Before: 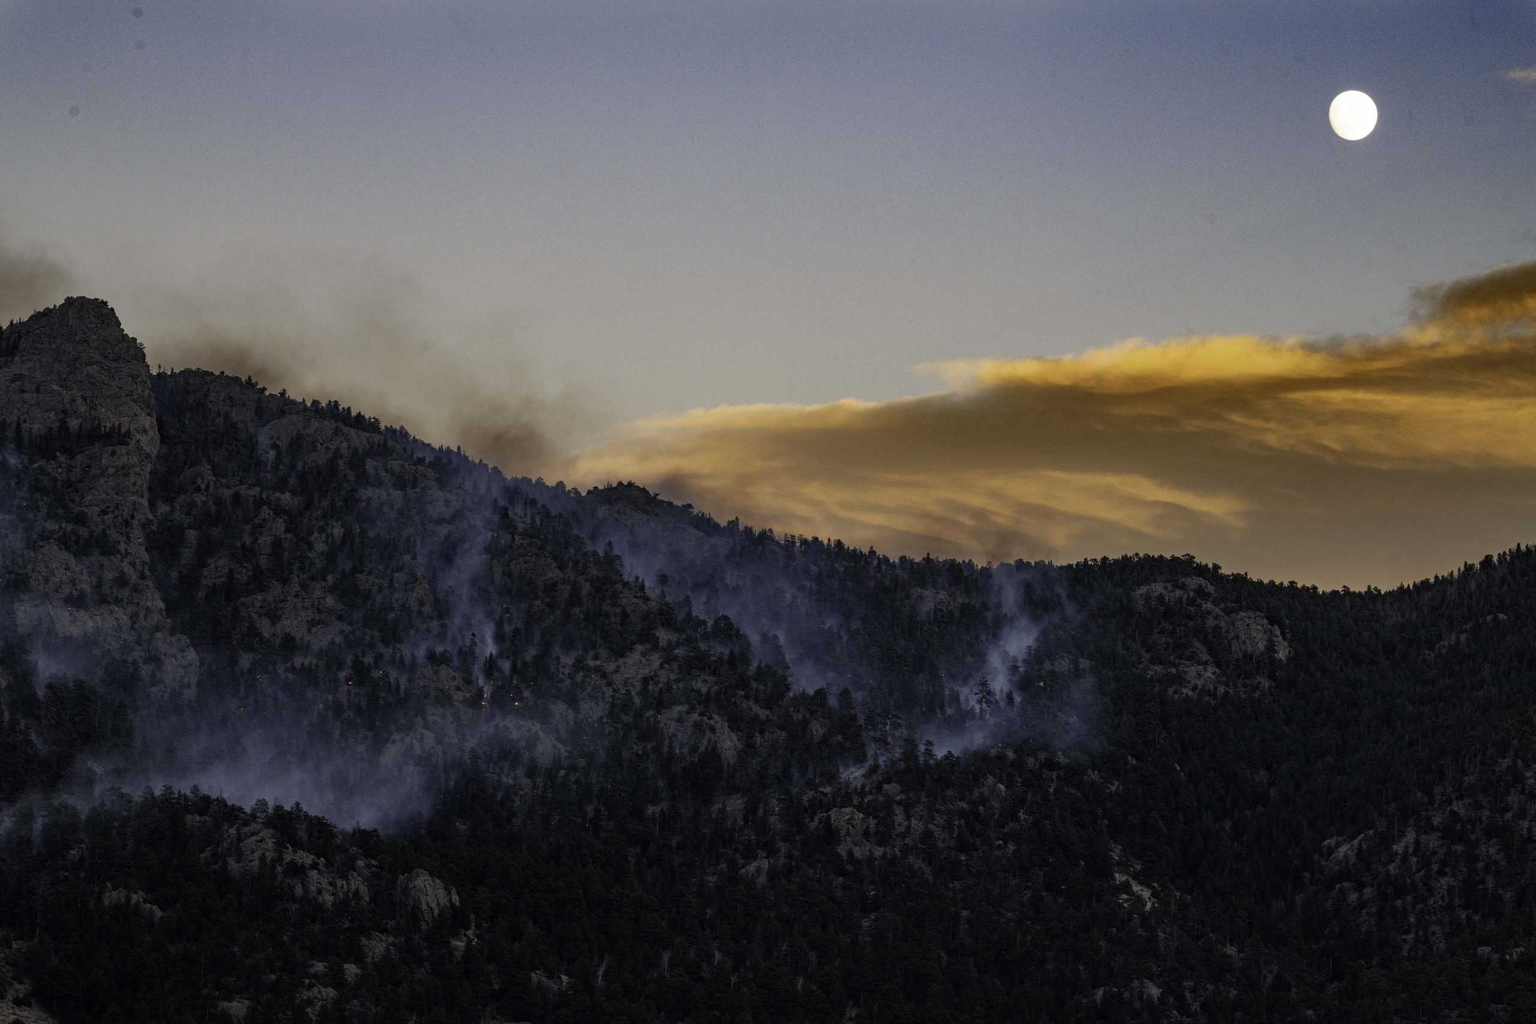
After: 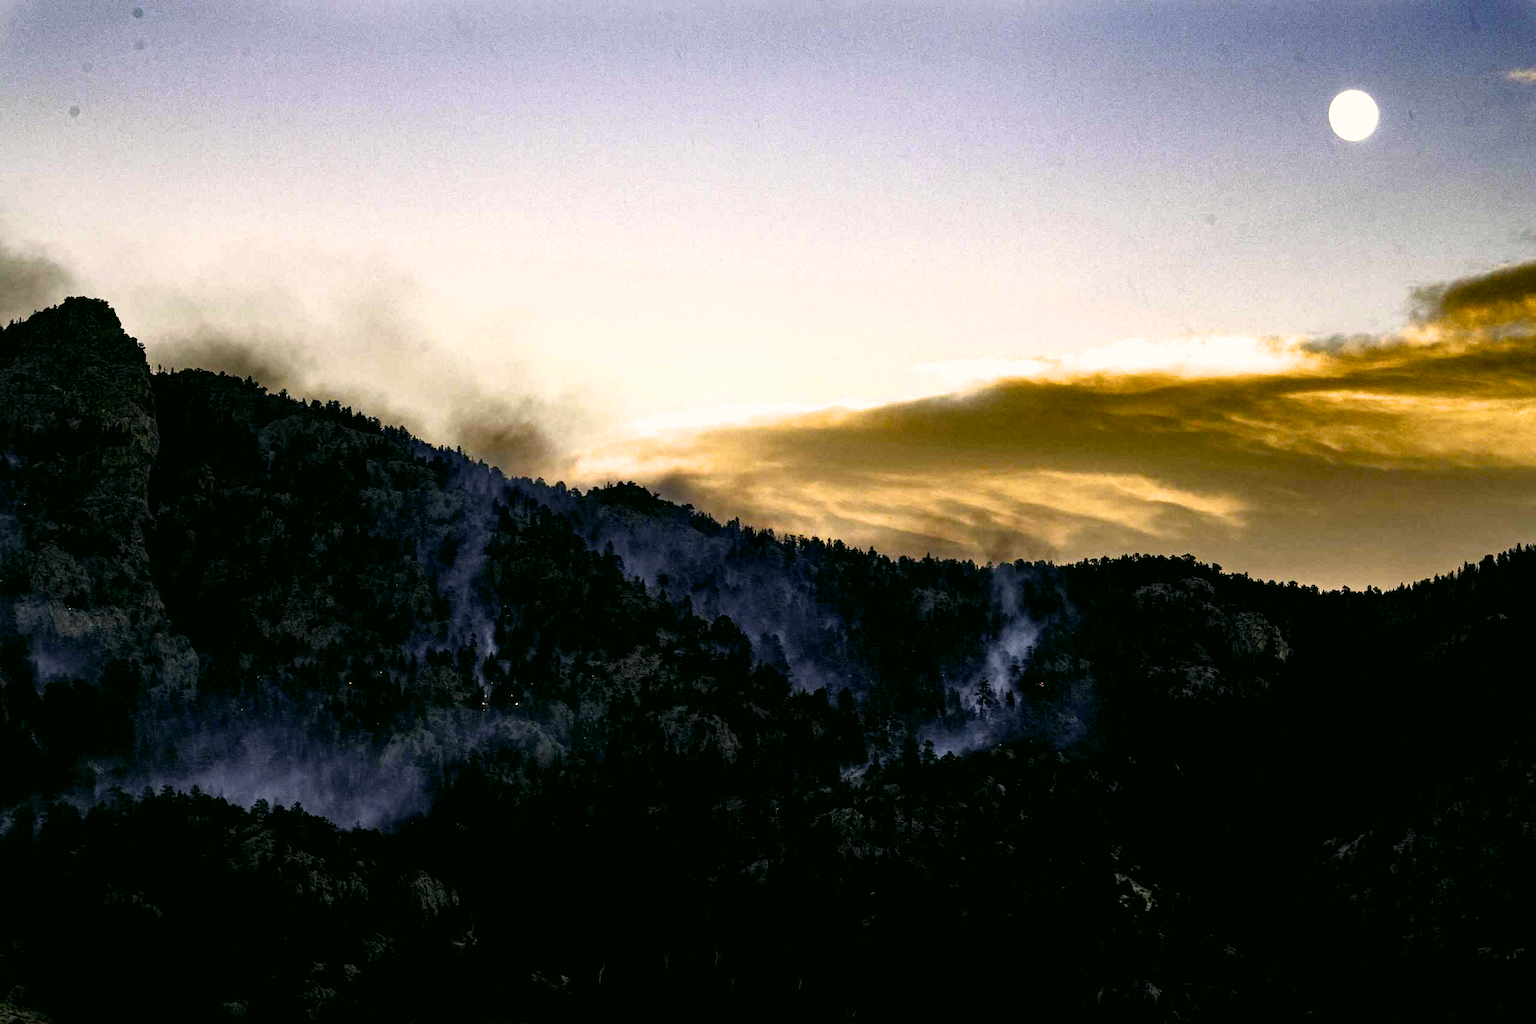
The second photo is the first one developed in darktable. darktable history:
exposure: black level correction 0, exposure 0.692 EV, compensate highlight preservation false
color correction: highlights a* 4, highlights b* 4.94, shadows a* -6.93, shadows b* 4.54
filmic rgb: black relative exposure -7.97 EV, white relative exposure 2.19 EV, hardness 7.02
color balance rgb: global offset › luminance -1.424%, perceptual saturation grading › global saturation 20%, perceptual saturation grading › highlights -25.116%, perceptual saturation grading › shadows 49.349%, perceptual brilliance grading › highlights 15.645%, perceptual brilliance grading › shadows -13.984%, global vibrance 9.656%
